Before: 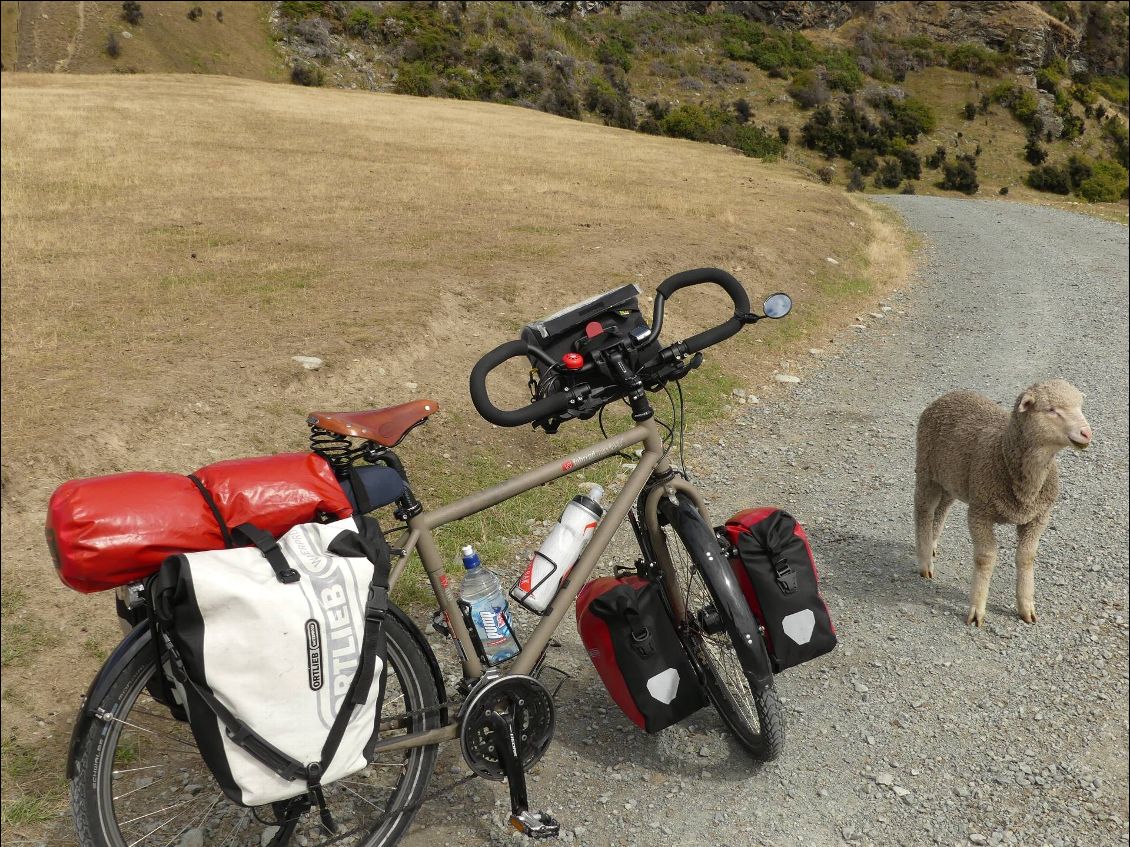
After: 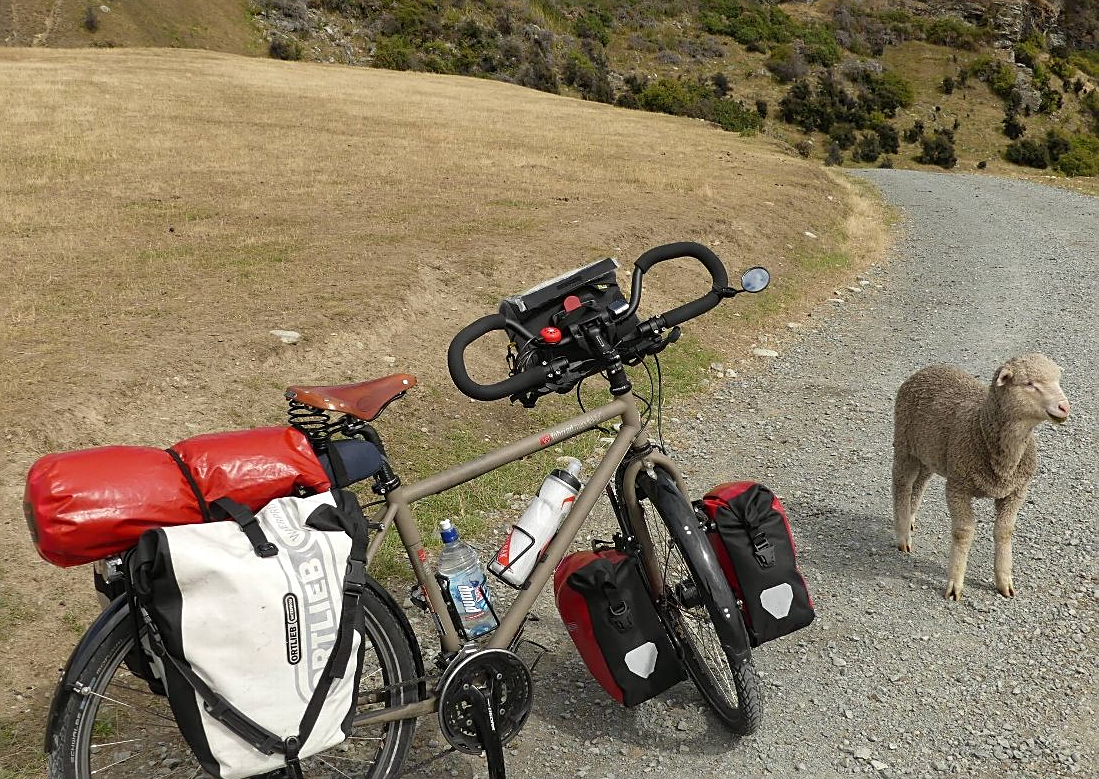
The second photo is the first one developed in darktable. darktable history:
crop: left 1.957%, top 3.117%, right 0.737%, bottom 4.847%
sharpen: on, module defaults
